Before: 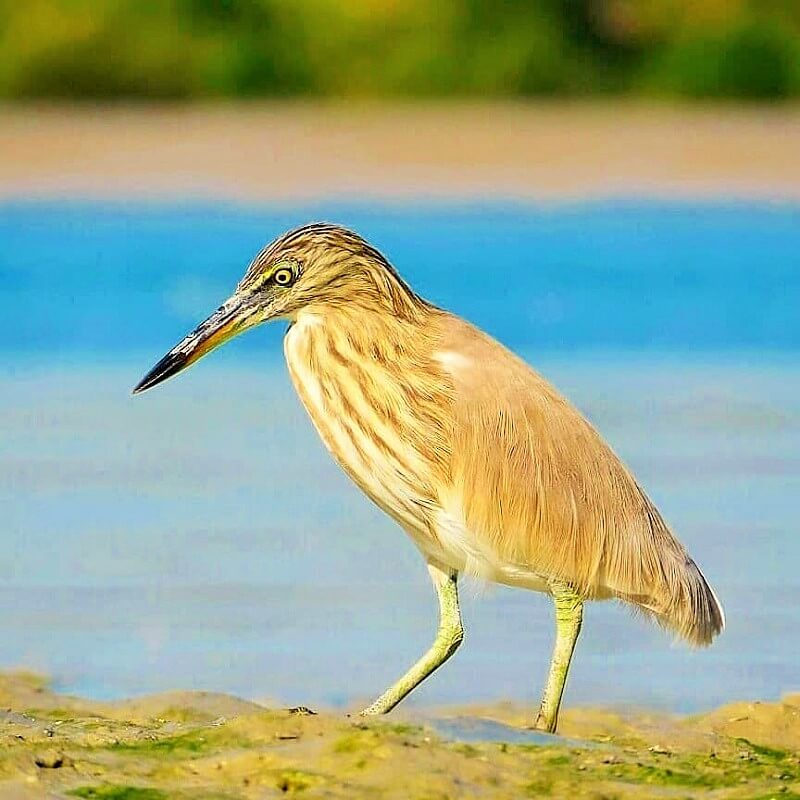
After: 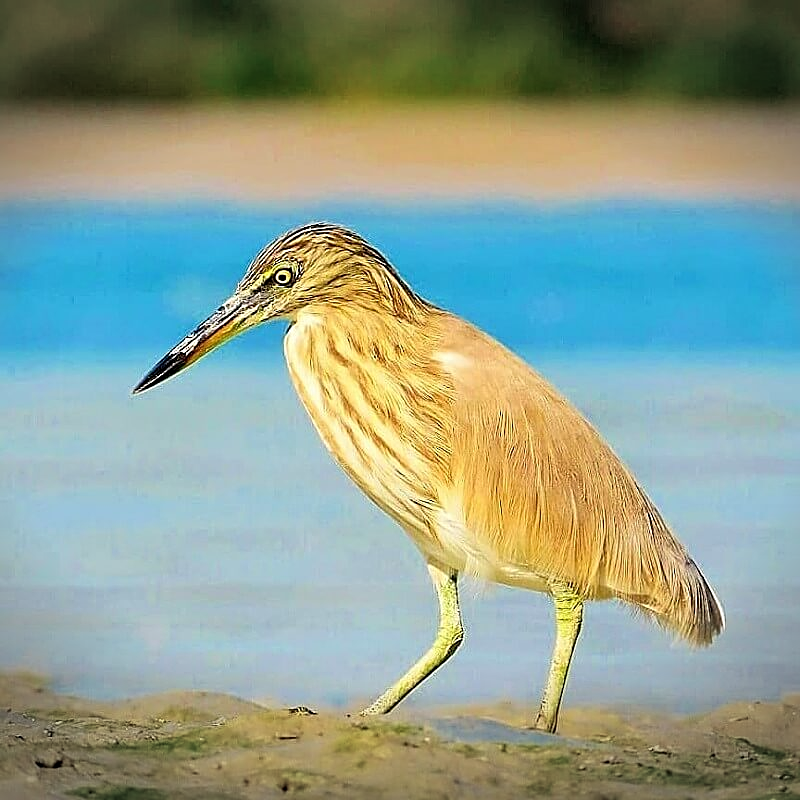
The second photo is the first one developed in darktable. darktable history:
sharpen: on, module defaults
vignetting: fall-off start 100.86%, brightness -0.575, width/height ratio 1.304
